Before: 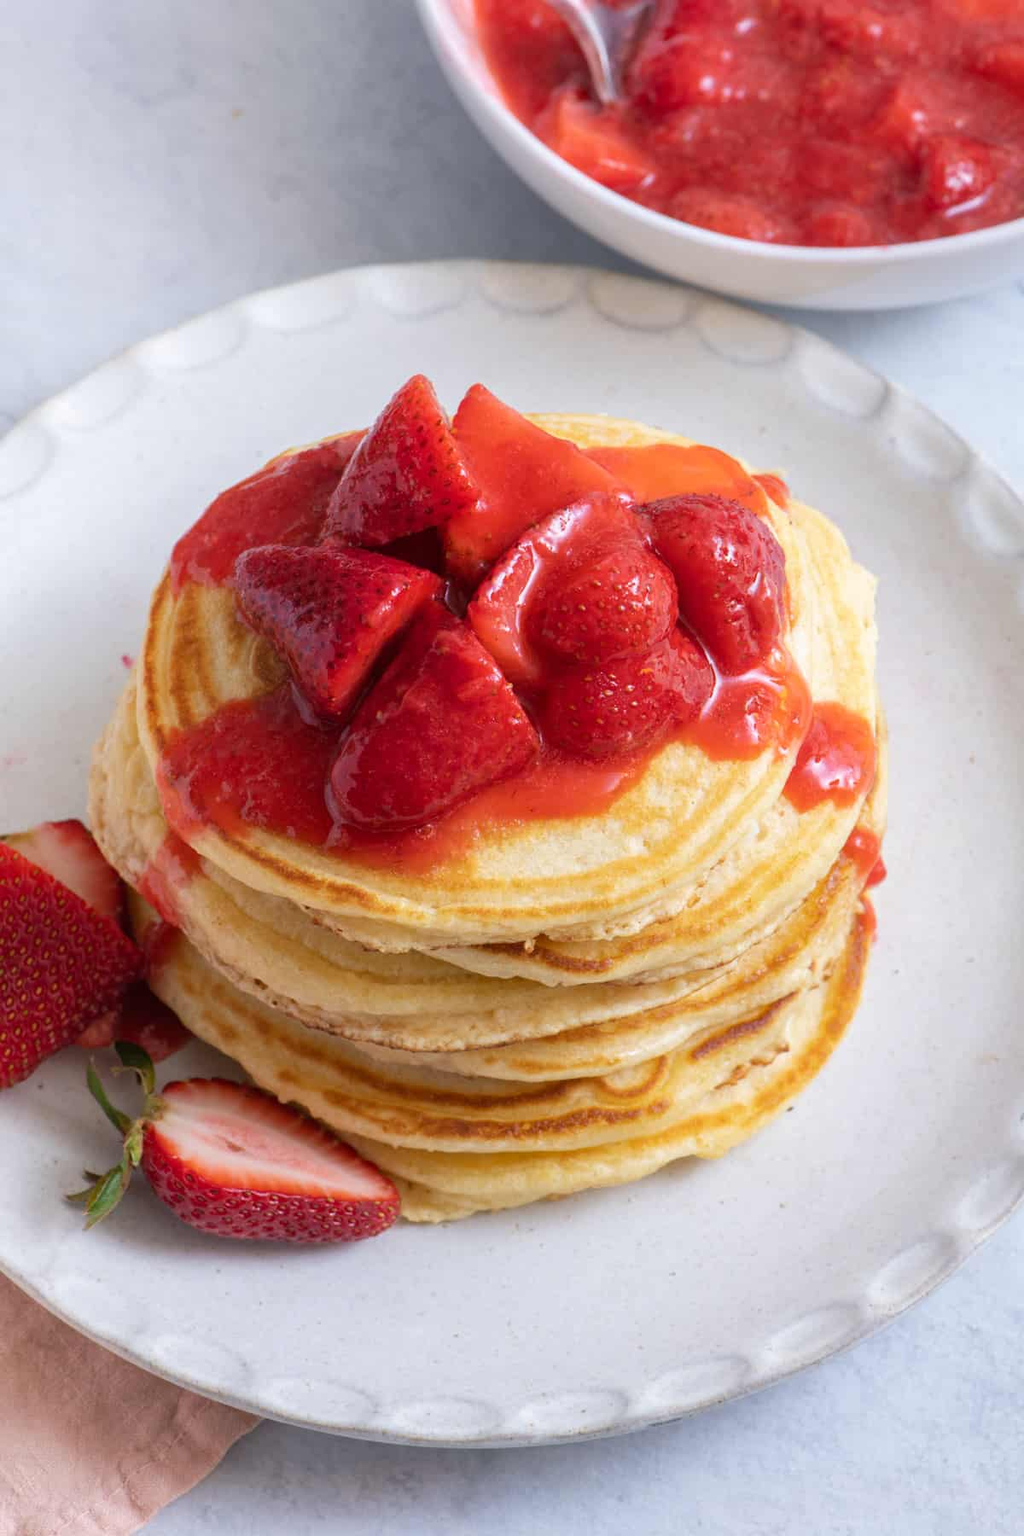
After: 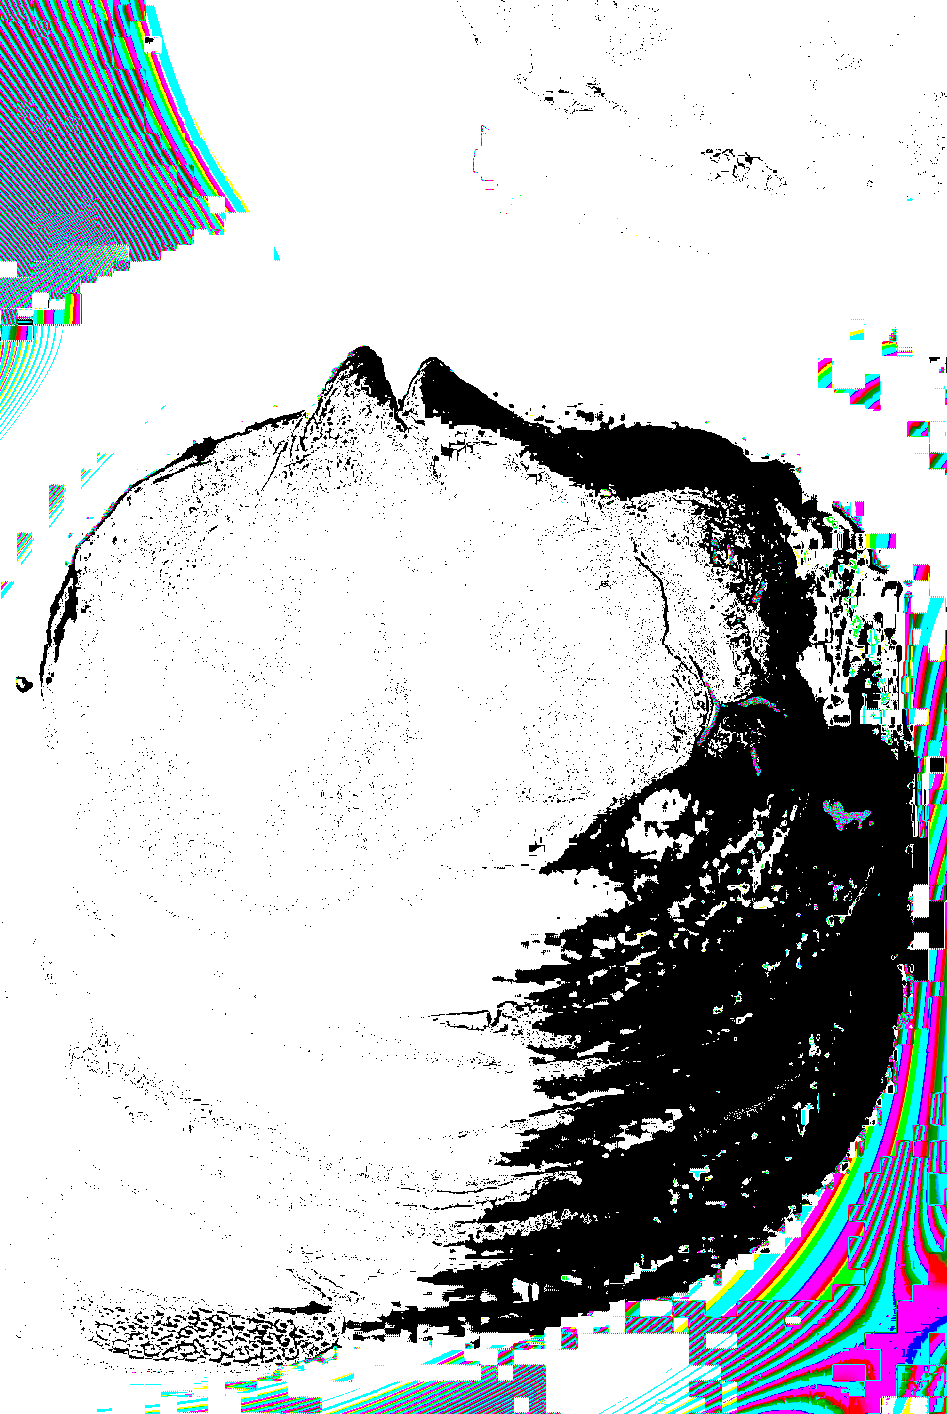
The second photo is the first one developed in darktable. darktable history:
local contrast: detail 130%
crop and rotate: left 10.59%, top 5.074%, right 10.469%, bottom 16.335%
exposure: black level correction 0.1, exposure 3.008 EV, compensate exposure bias true, compensate highlight preservation false
shadows and highlights: radius 123.7, shadows 99.47, white point adjustment -2.95, highlights -98.01, soften with gaussian
color balance rgb: shadows lift › hue 84.97°, global offset › luminance -0.365%, perceptual saturation grading › global saturation 25.909%
sharpen: on, module defaults
color zones: curves: ch0 [(0.035, 0.242) (0.25, 0.5) (0.384, 0.214) (0.488, 0.255) (0.75, 0.5)]; ch1 [(0.063, 0.379) (0.25, 0.5) (0.354, 0.201) (0.489, 0.085) (0.729, 0.271)]; ch2 [(0.25, 0.5) (0.38, 0.517) (0.442, 0.51) (0.735, 0.456)]
